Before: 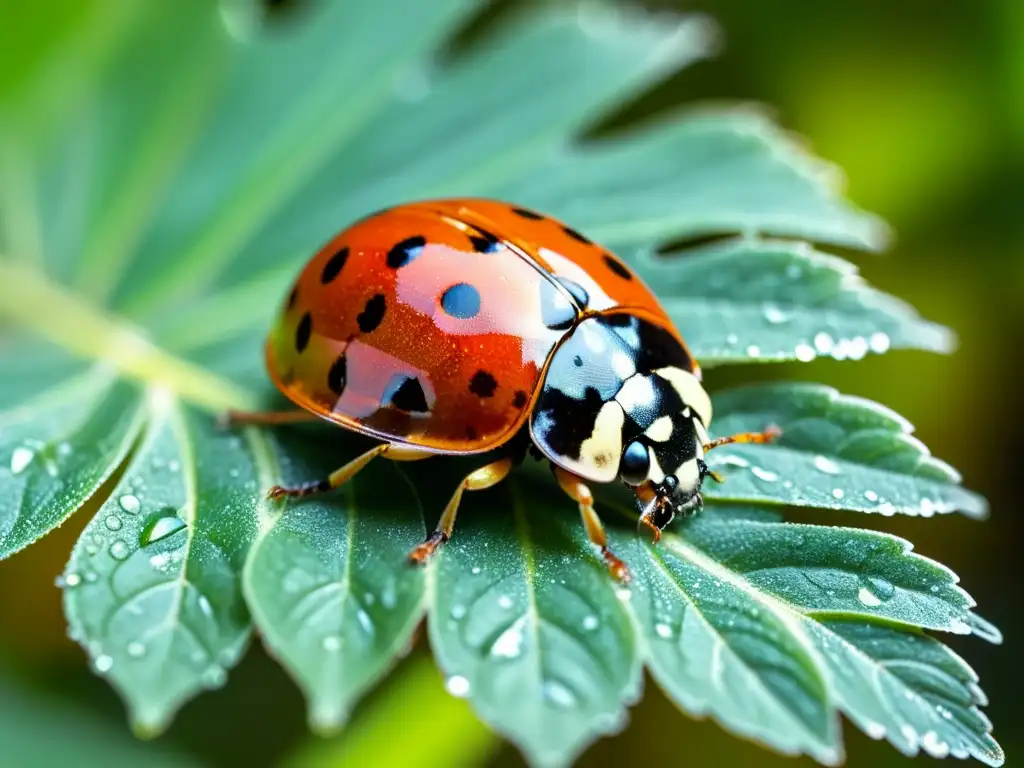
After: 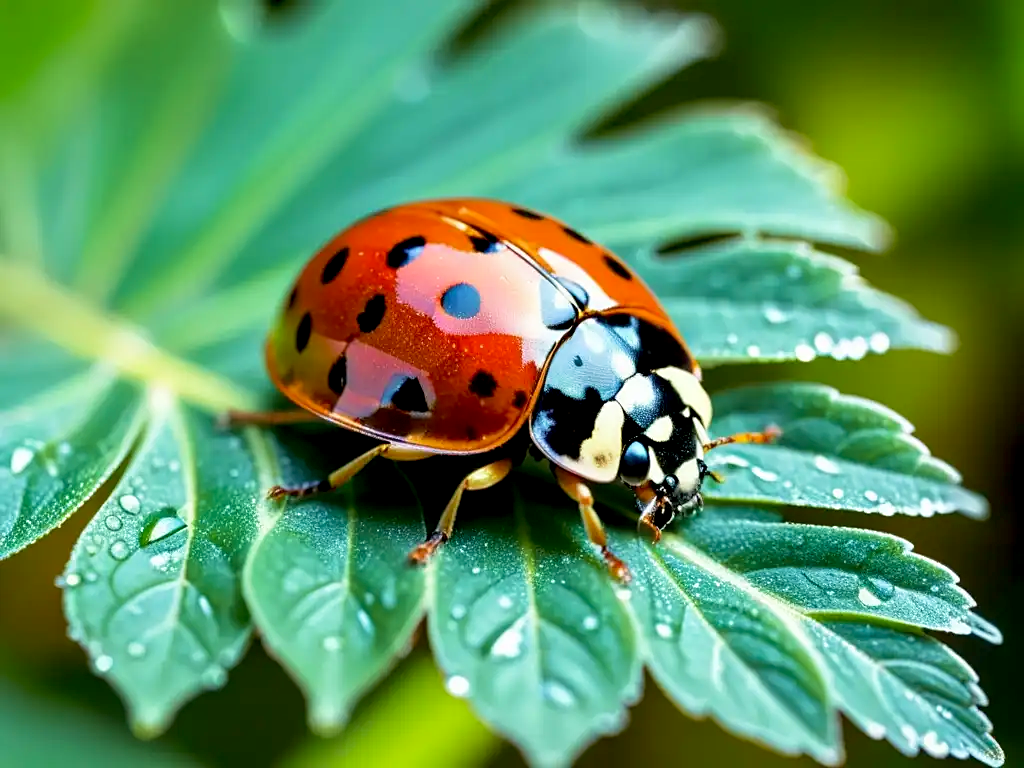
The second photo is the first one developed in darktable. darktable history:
sharpen: amount 0.204
exposure: black level correction 0.007, compensate highlight preservation false
velvia: on, module defaults
